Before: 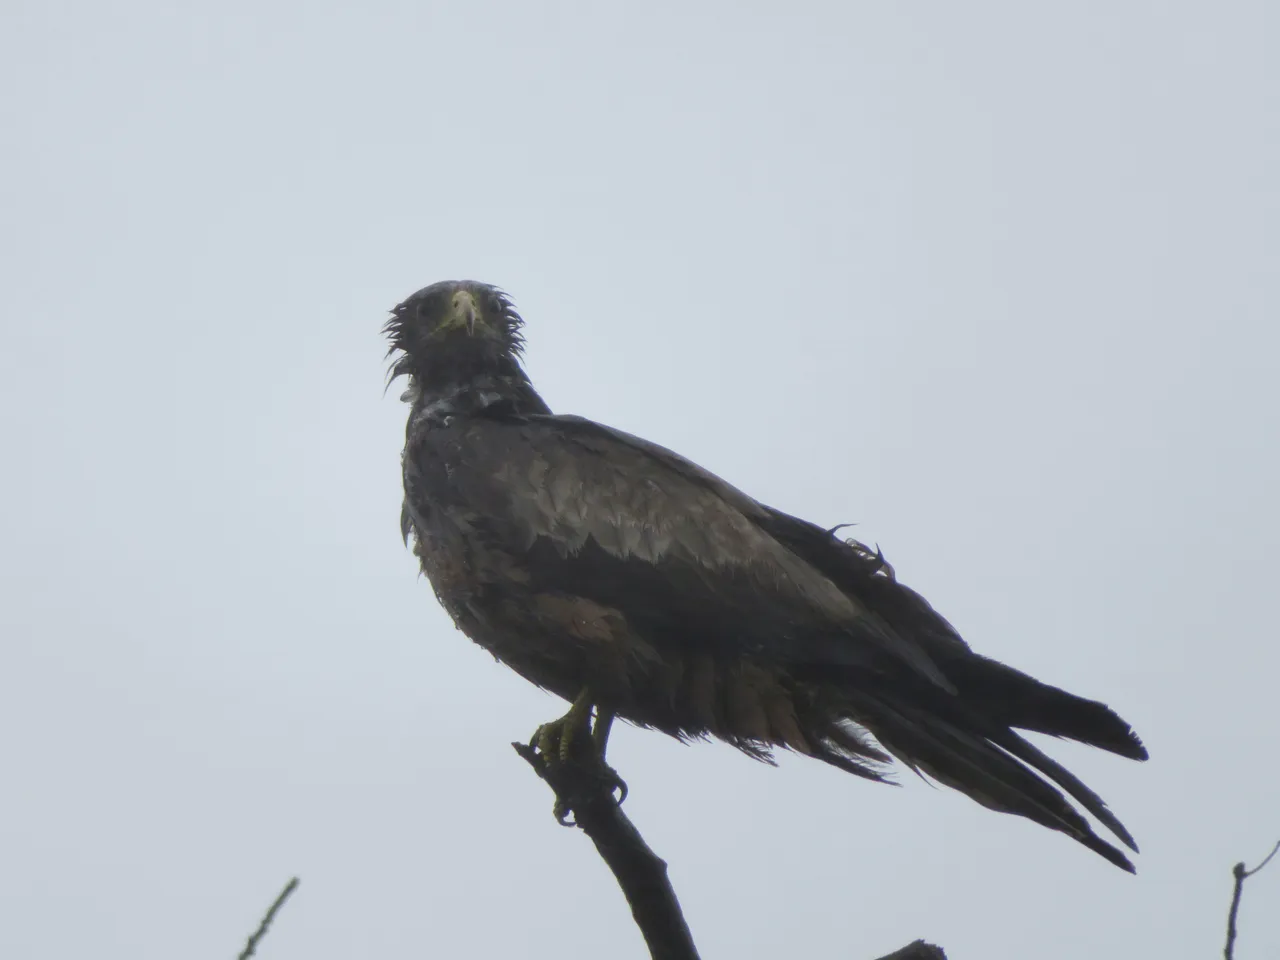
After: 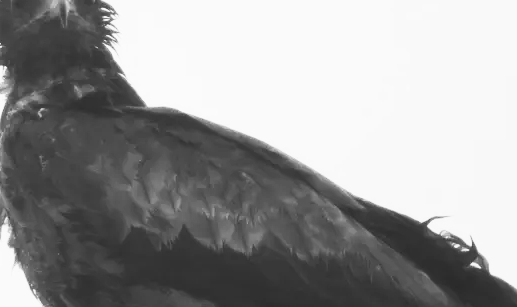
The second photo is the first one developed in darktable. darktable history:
white balance: emerald 1
contrast brightness saturation: contrast 0.53, brightness 0.47, saturation -1
crop: left 31.751%, top 32.172%, right 27.8%, bottom 35.83%
color correction: saturation 0.5
